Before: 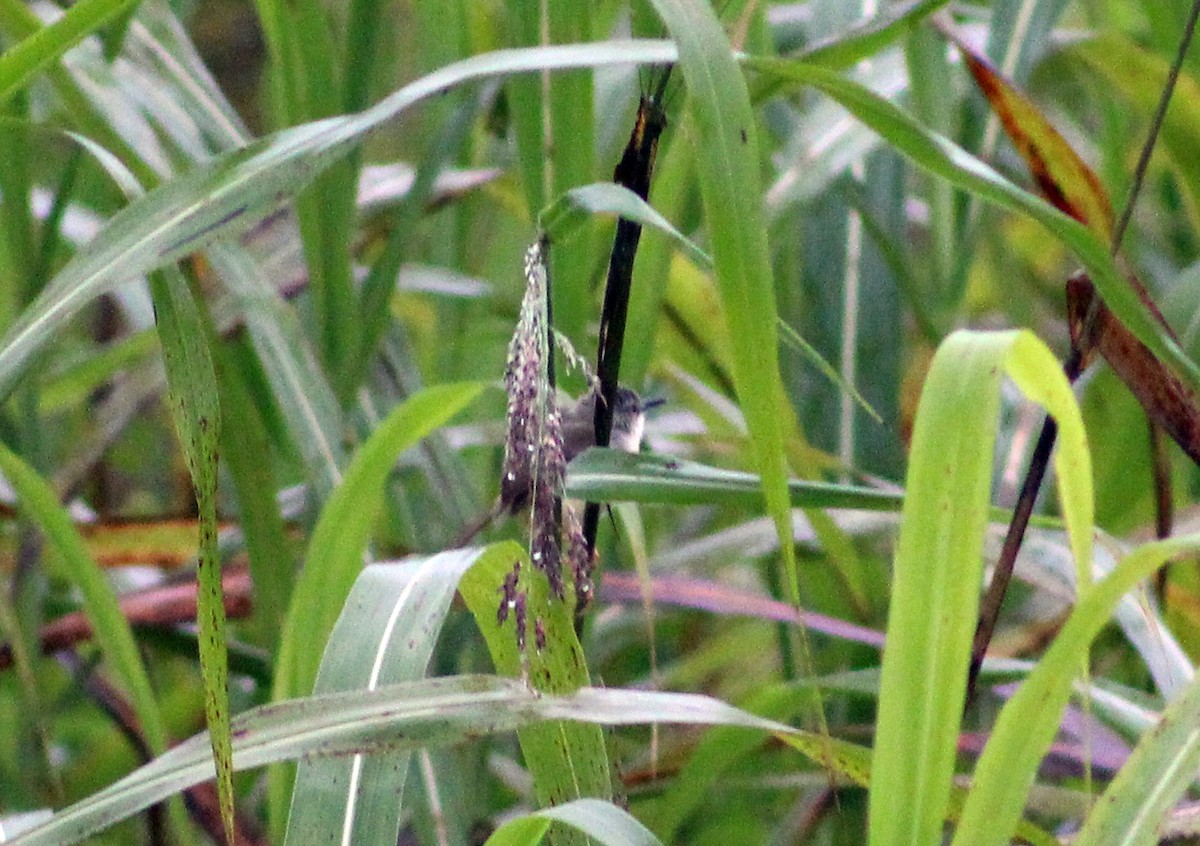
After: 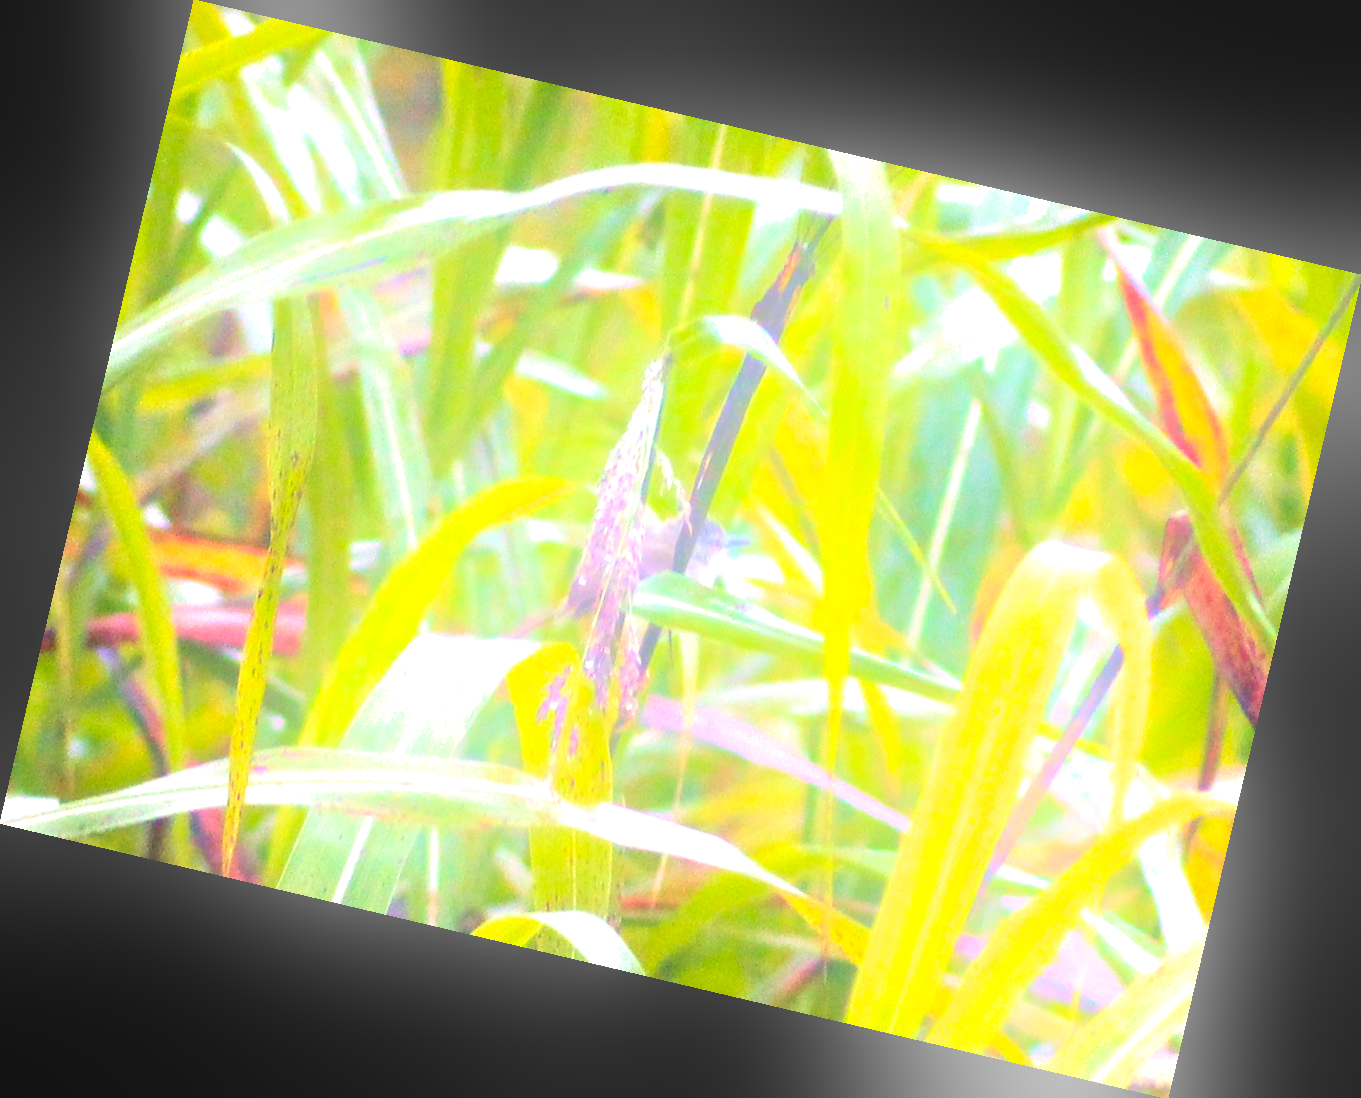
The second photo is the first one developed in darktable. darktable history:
color zones: curves: ch1 [(0.235, 0.558) (0.75, 0.5)]; ch2 [(0.25, 0.462) (0.749, 0.457)], mix 40.67%
velvia: on, module defaults
rotate and perspective: rotation 13.27°, automatic cropping off
bloom: on, module defaults
local contrast: detail 70%
exposure: black level correction 0, exposure 1.9 EV, compensate highlight preservation false
